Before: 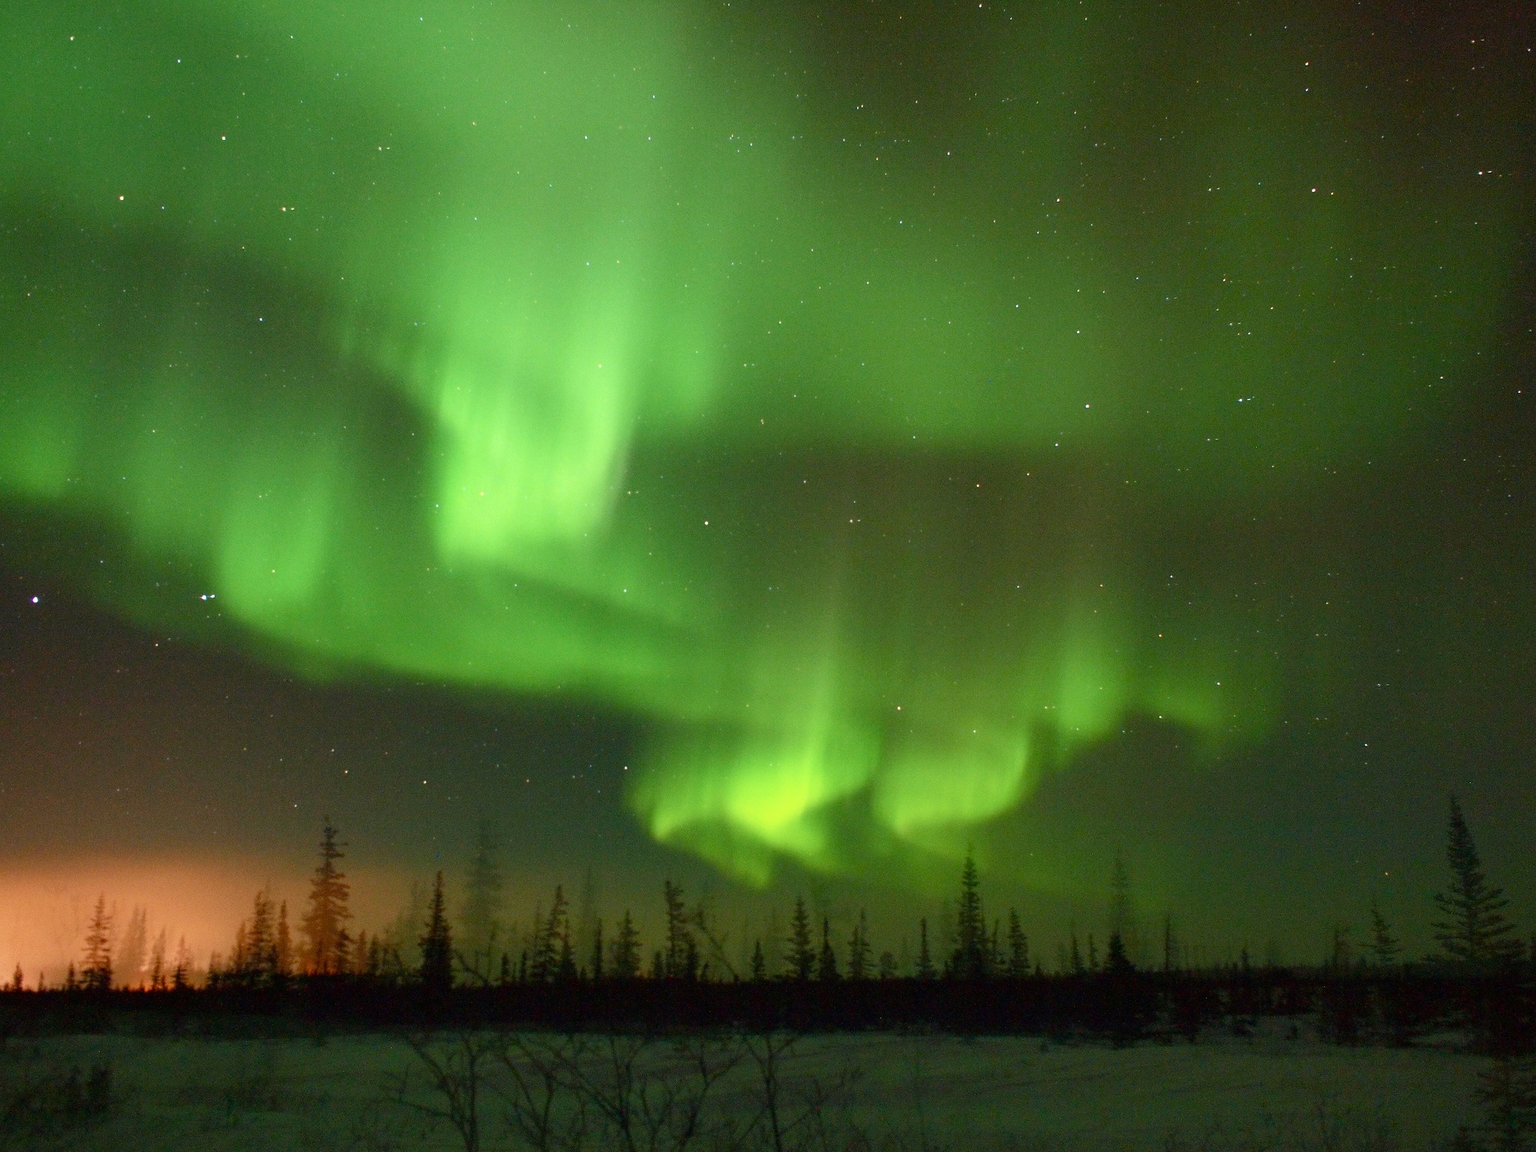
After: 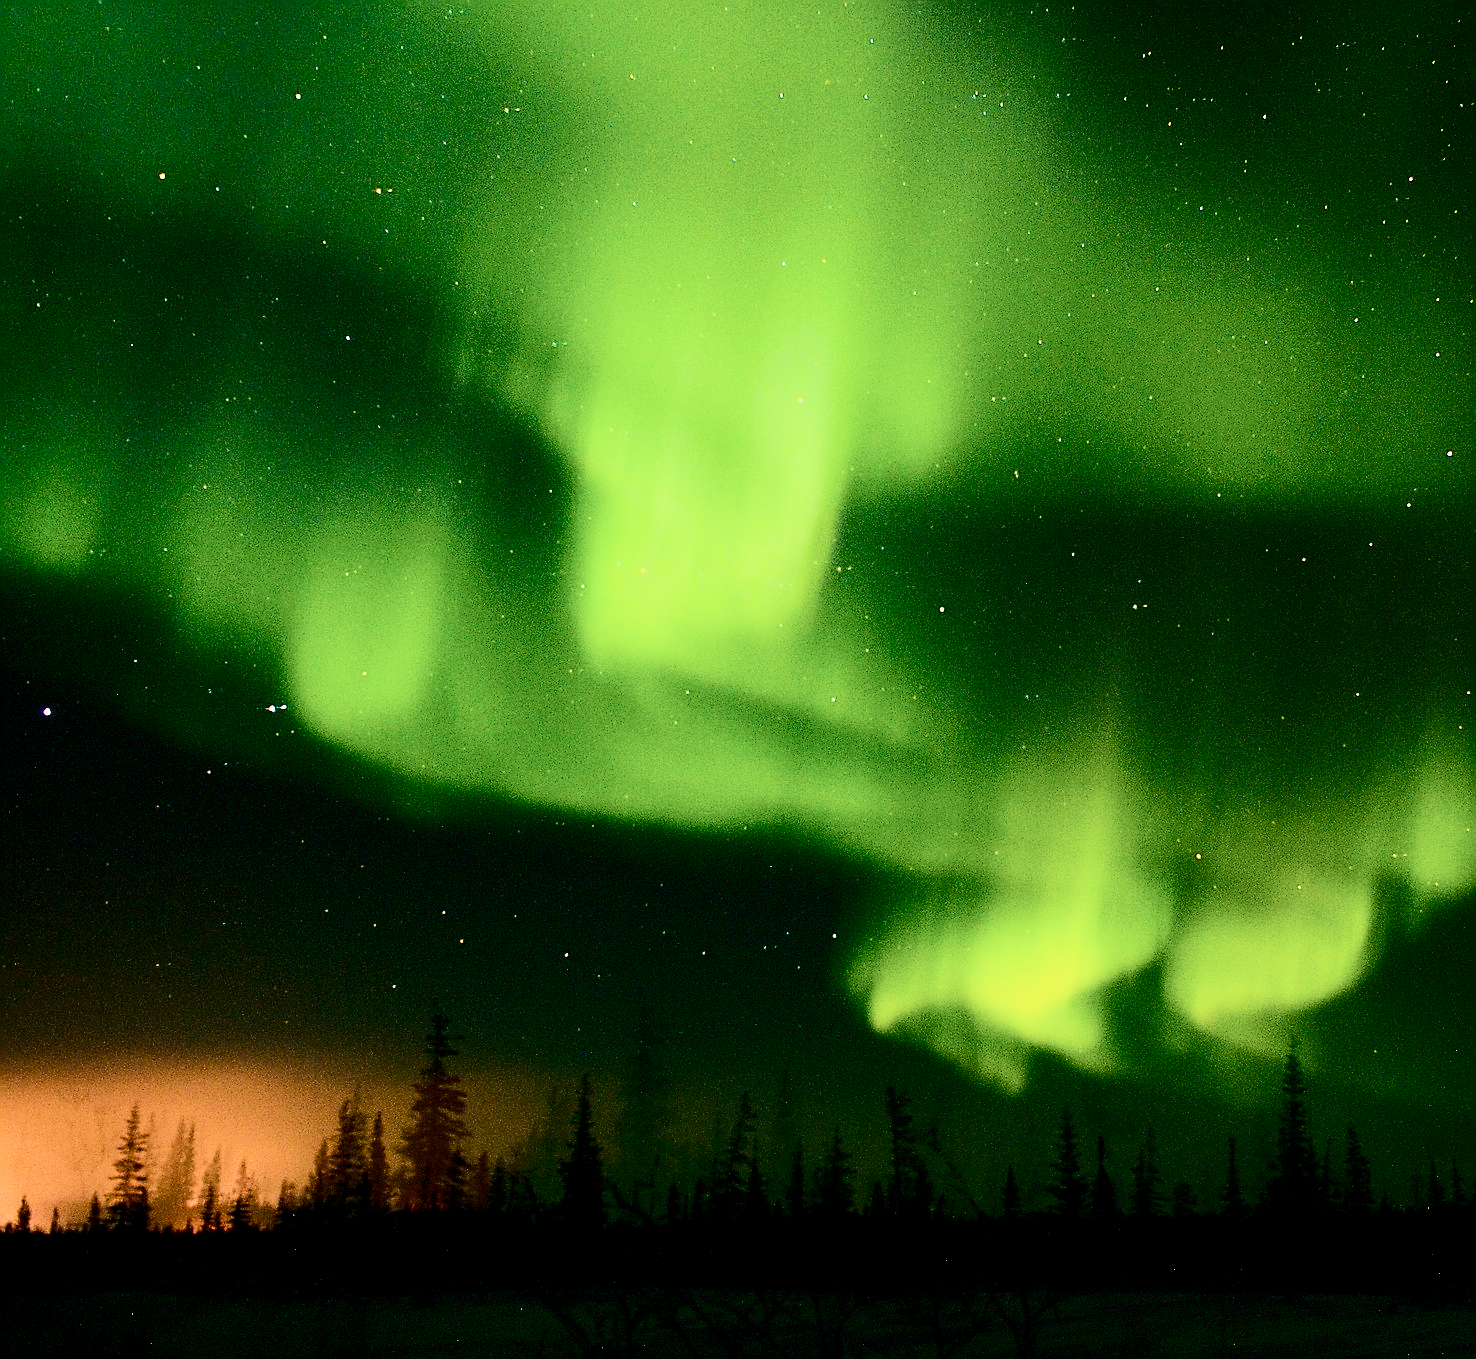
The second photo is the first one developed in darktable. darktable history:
crop: top 5.747%, right 27.905%, bottom 5.737%
tone equalizer: edges refinement/feathering 500, mask exposure compensation -1.57 EV, preserve details no
sharpen: radius 1.405, amount 1.241, threshold 0.832
contrast brightness saturation: contrast 0.507, saturation -0.085
color balance rgb: shadows lift › luminance -28.719%, shadows lift › chroma 9.968%, shadows lift › hue 232.72°, highlights gain › chroma 3.655%, highlights gain › hue 59.56°, perceptual saturation grading › global saturation 30.296%
filmic rgb: black relative exposure -4.63 EV, white relative exposure 4.78 EV, threshold 5.95 EV, hardness 2.36, latitude 36.15%, contrast 1.041, highlights saturation mix 0.784%, shadows ↔ highlights balance 1.18%, enable highlight reconstruction true
velvia: strength 75%
